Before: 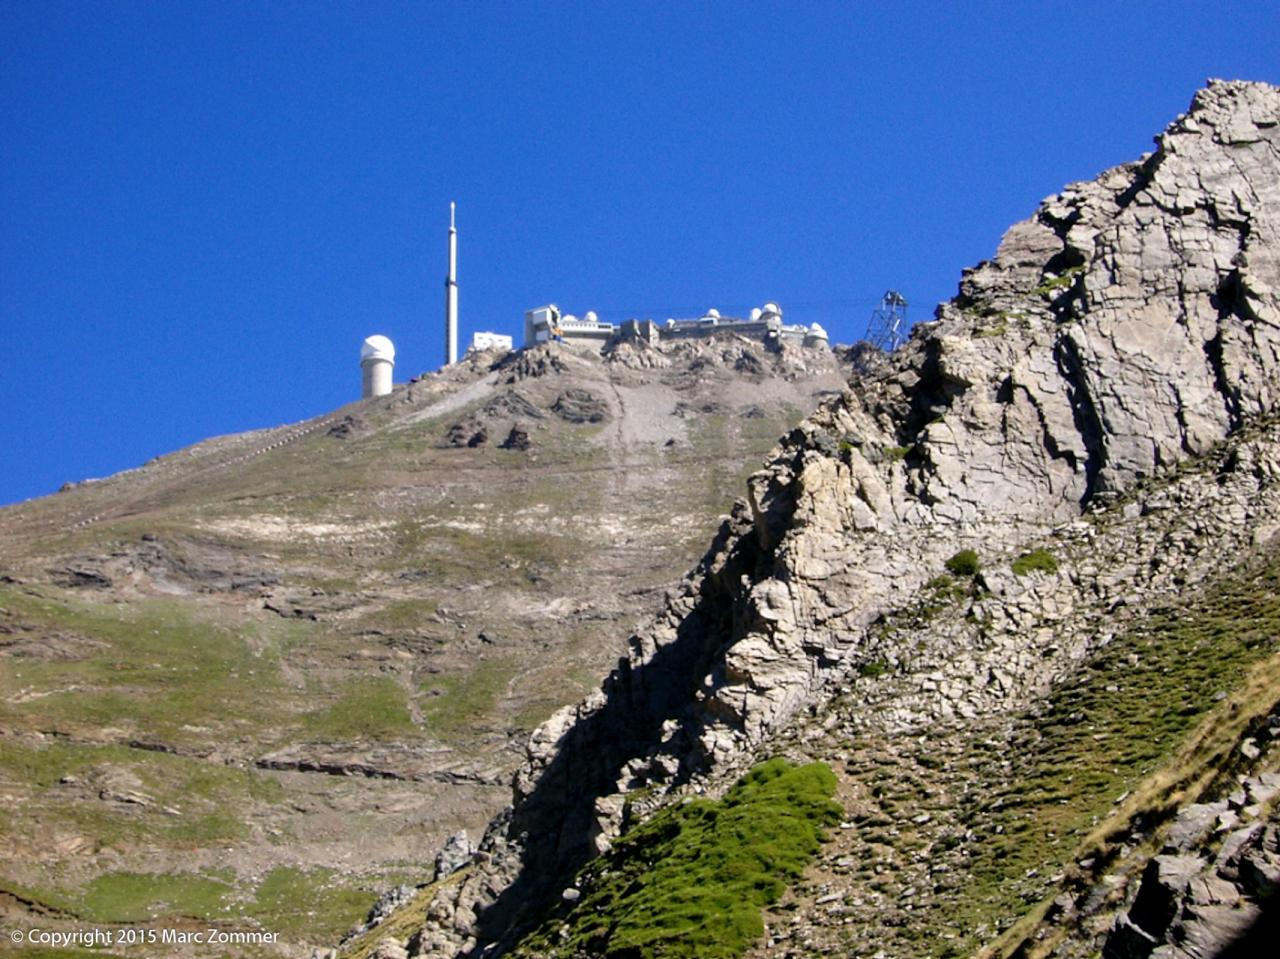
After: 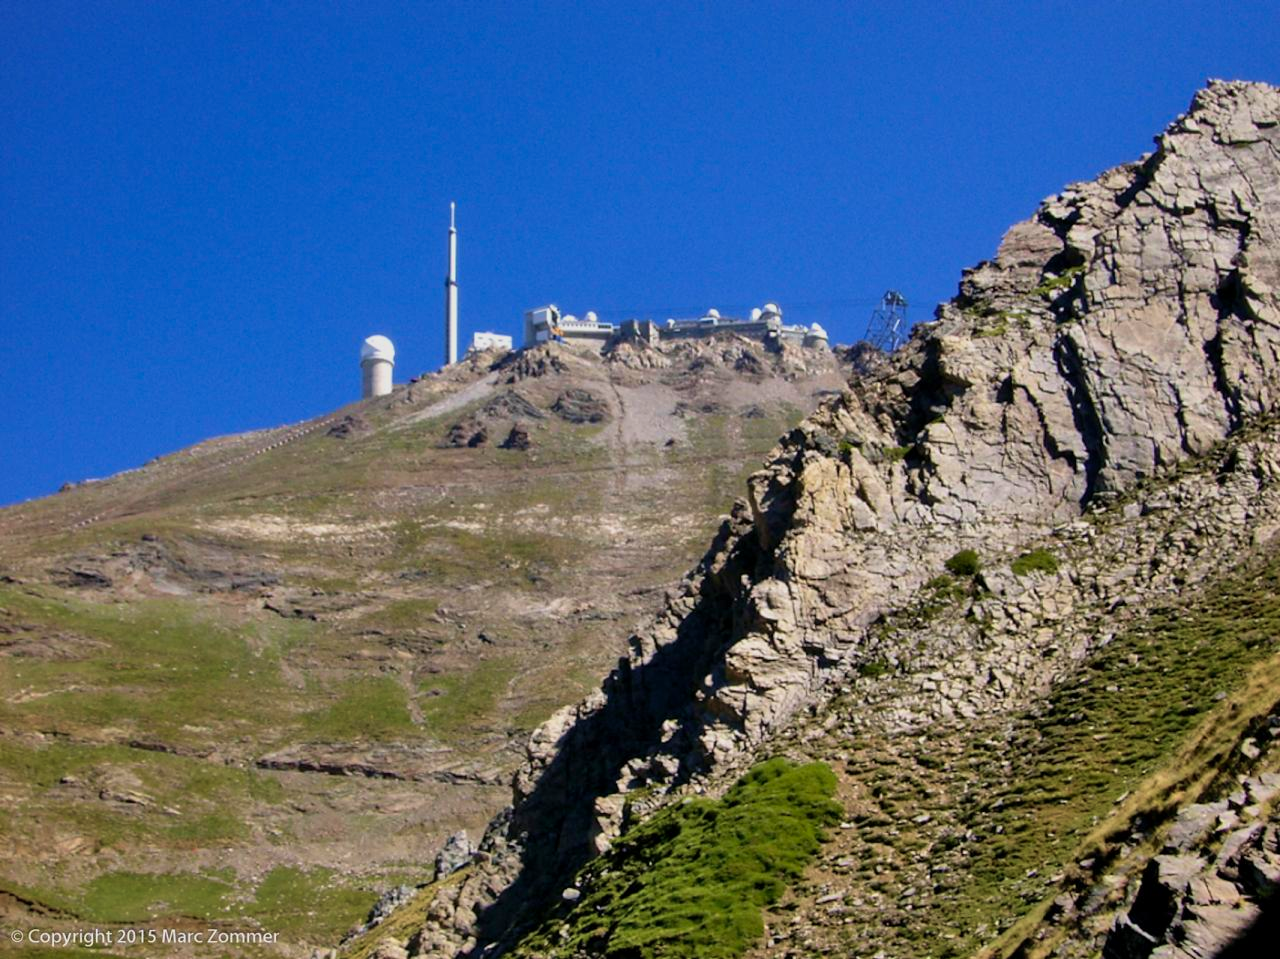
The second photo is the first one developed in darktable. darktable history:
shadows and highlights: shadows 80.73, white point adjustment -9.07, highlights -61.46, soften with gaussian
velvia: strength 39.63%
